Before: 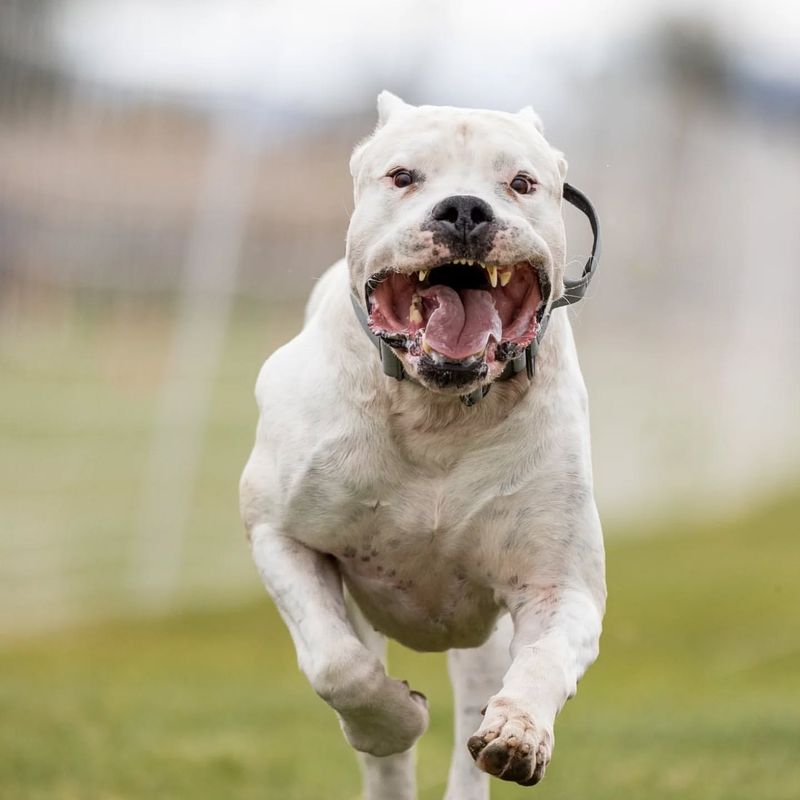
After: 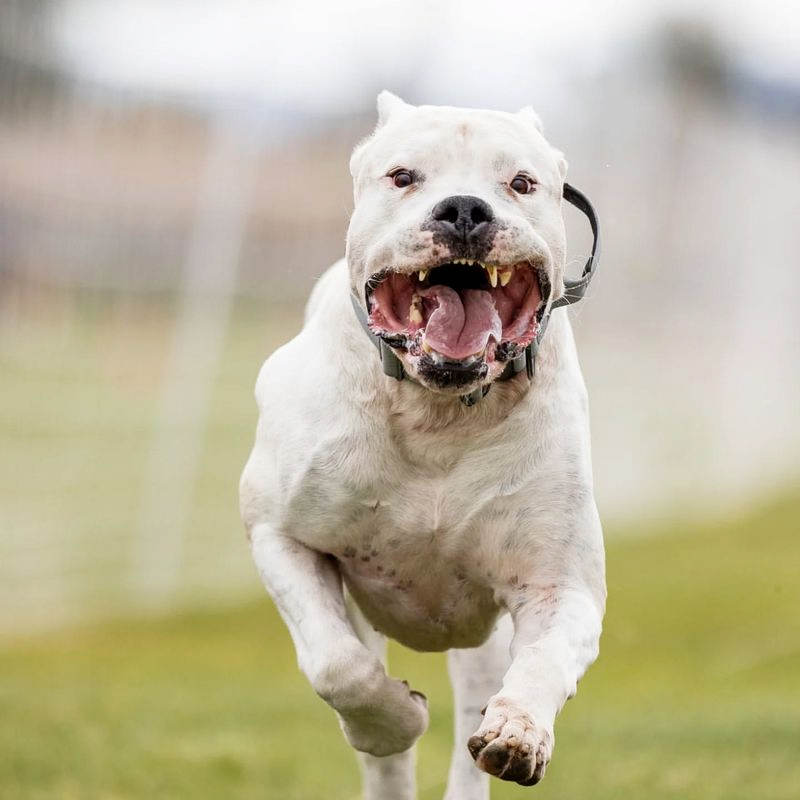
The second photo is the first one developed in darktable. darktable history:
tone curve: curves: ch0 [(0, 0) (0.004, 0.002) (0.02, 0.013) (0.218, 0.218) (0.664, 0.718) (0.832, 0.873) (1, 1)], preserve colors none
